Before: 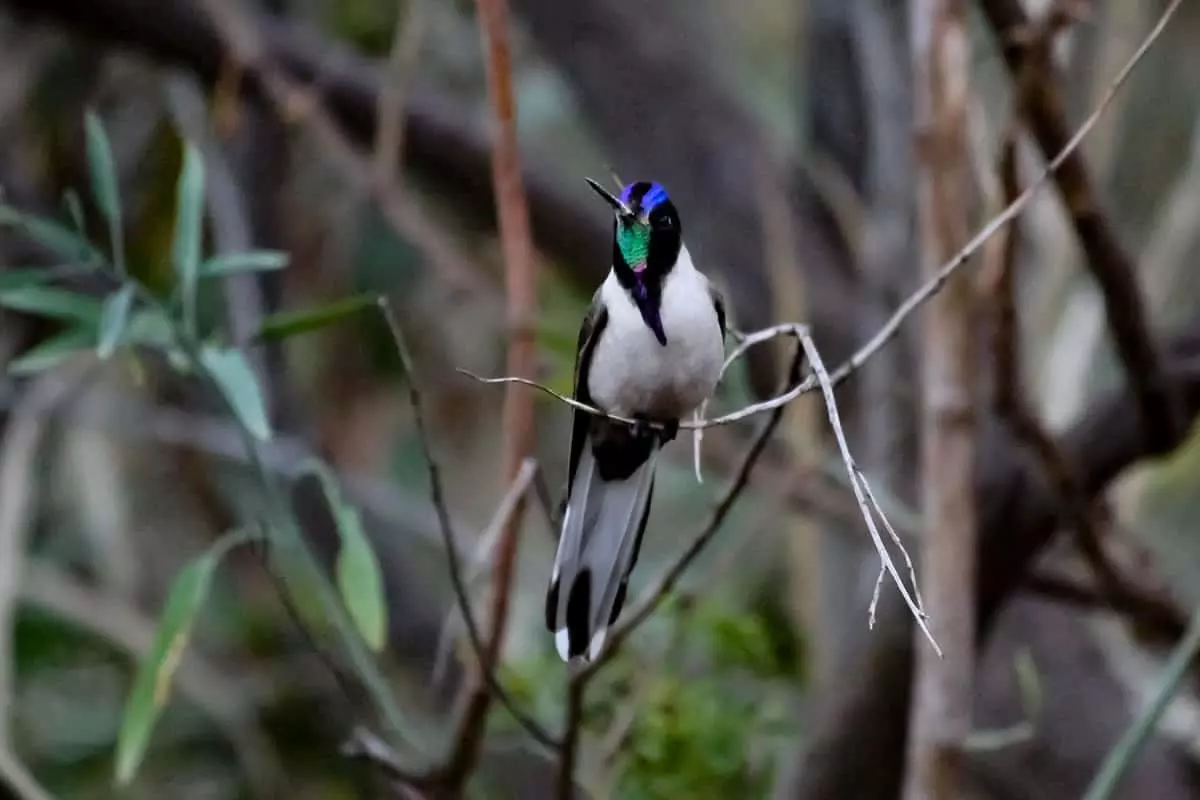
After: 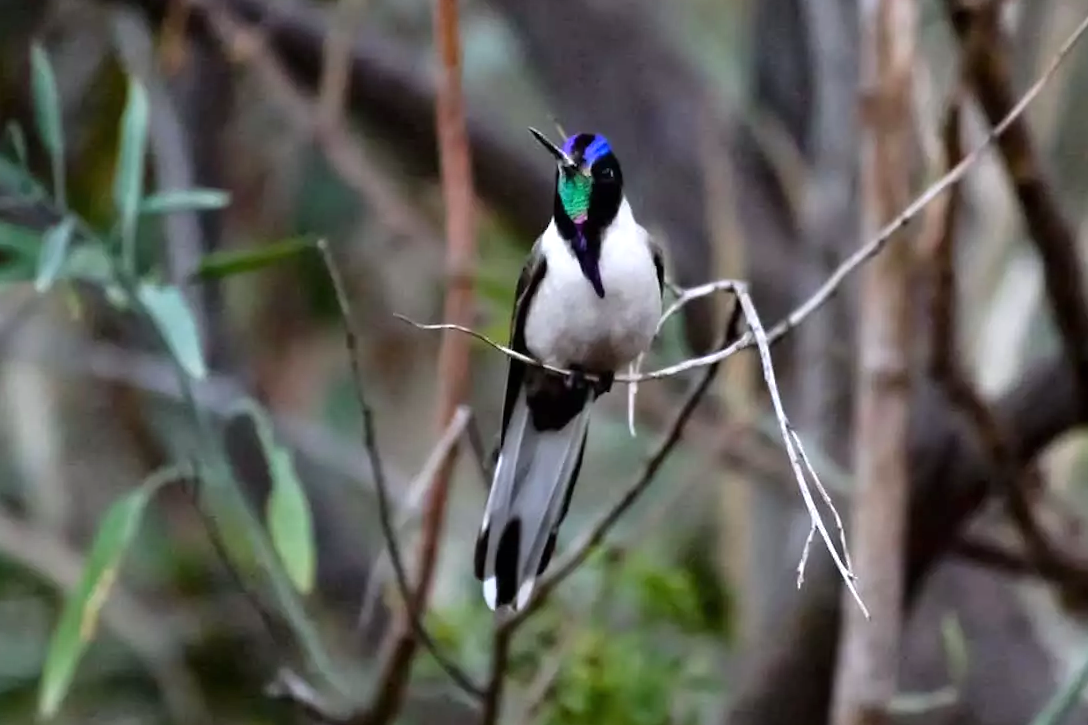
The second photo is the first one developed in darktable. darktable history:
exposure: black level correction 0, exposure 0.5 EV, compensate highlight preservation false
crop and rotate: angle -1.96°, left 3.097%, top 4.154%, right 1.586%, bottom 0.529%
